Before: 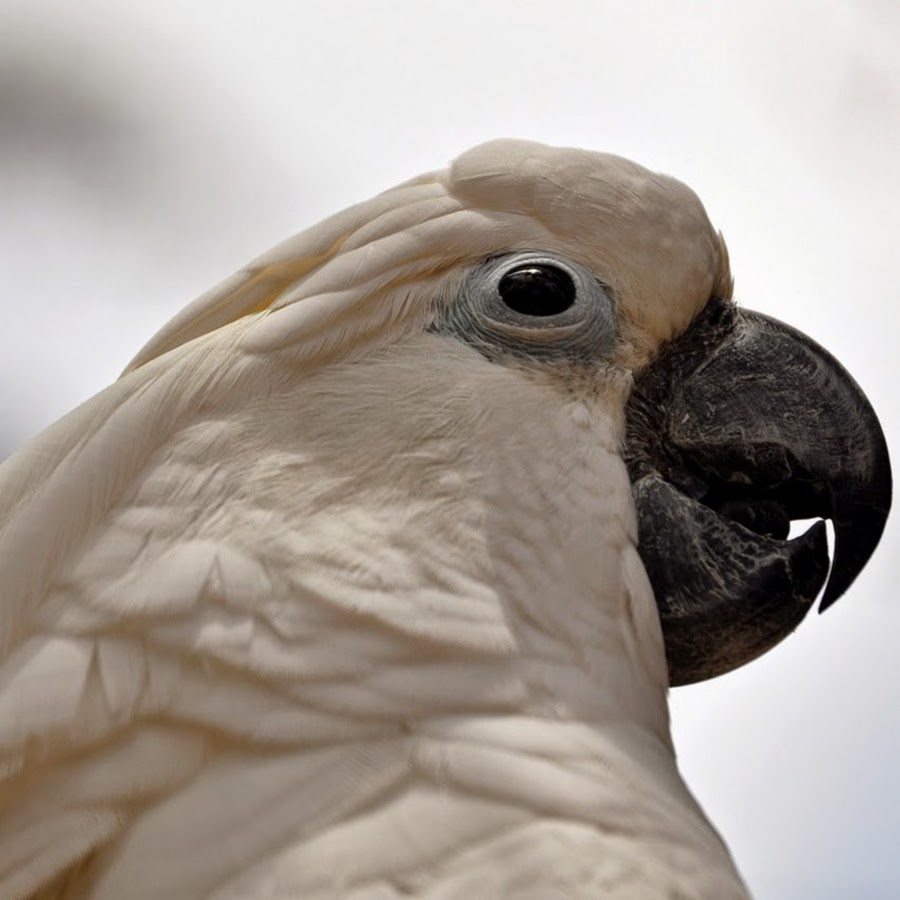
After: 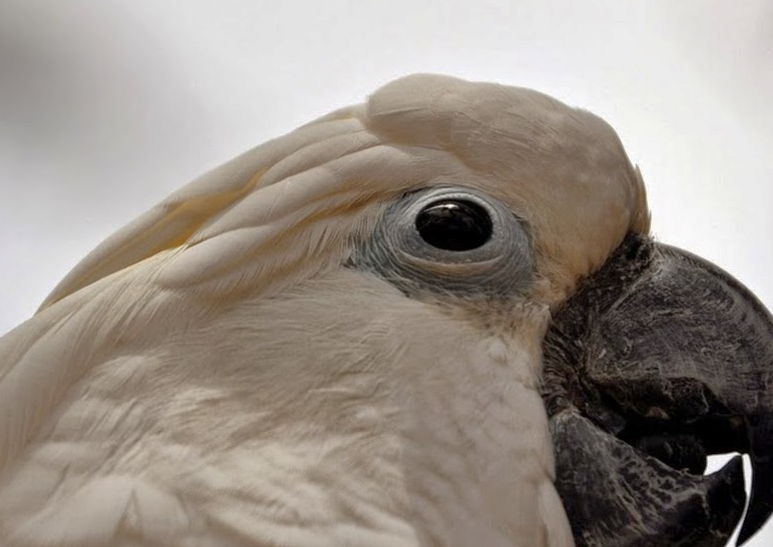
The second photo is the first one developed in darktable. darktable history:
crop and rotate: left 9.272%, top 7.265%, right 4.819%, bottom 31.876%
shadows and highlights: on, module defaults
